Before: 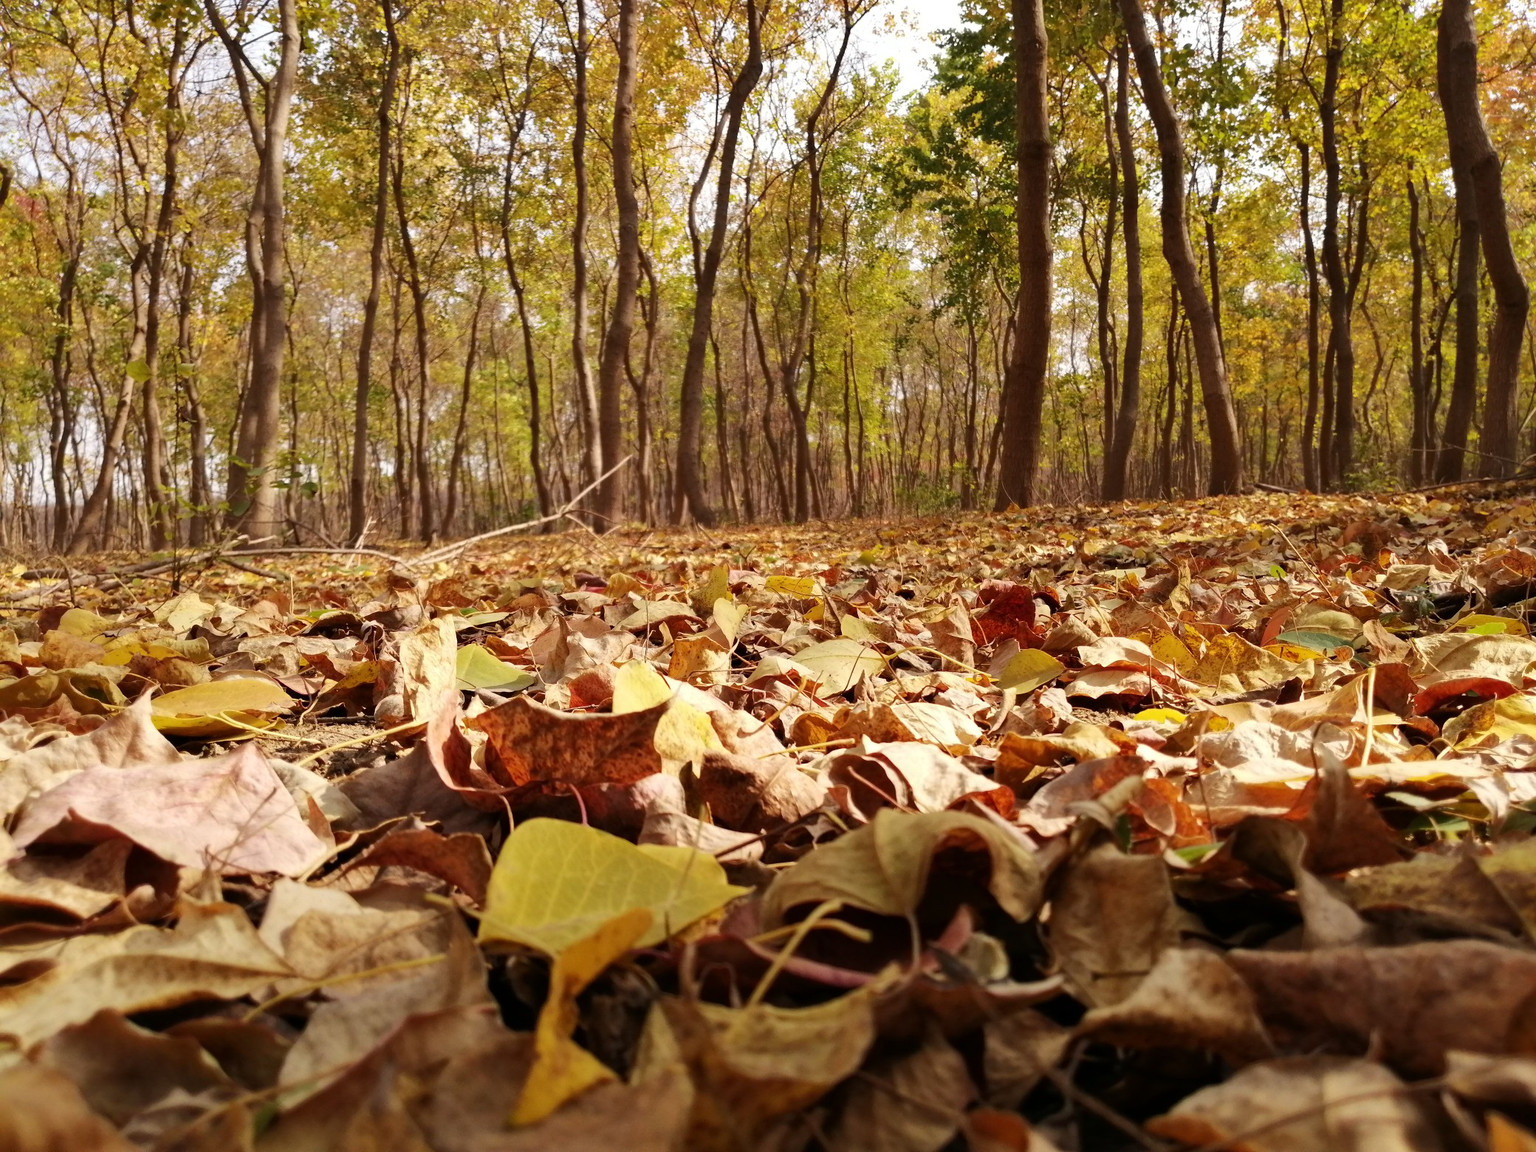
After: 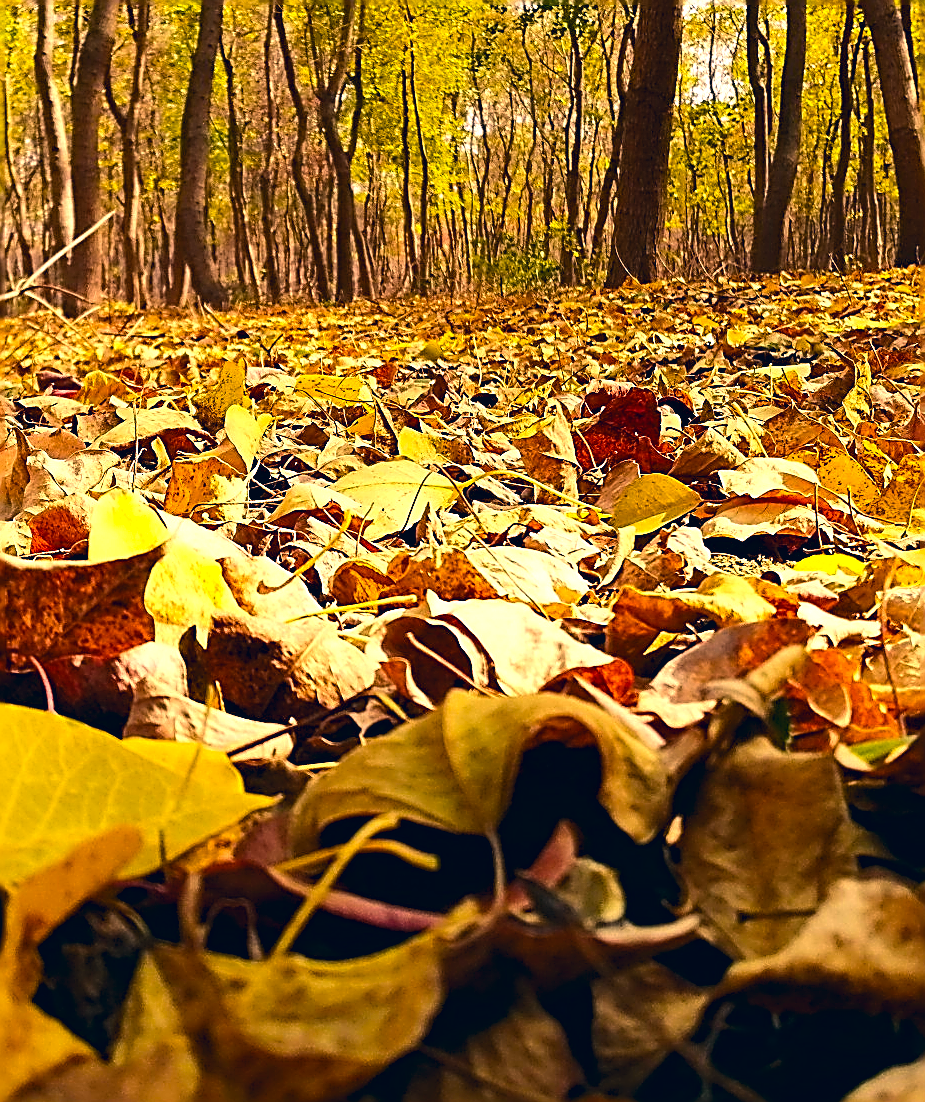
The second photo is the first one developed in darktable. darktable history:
color correction: highlights a* 10.37, highlights b* 14.54, shadows a* -9.77, shadows b* -14.97
color balance rgb: perceptual saturation grading › global saturation 14.913%, global vibrance 23.926%
crop: left 35.653%, top 25.978%, right 19.841%, bottom 3.351%
sharpen: amount 1.991
contrast brightness saturation: contrast 0.151, brightness -0.009, saturation 0.1
exposure: exposure 0.208 EV, compensate highlight preservation false
tone equalizer: -8 EV -0.453 EV, -7 EV -0.417 EV, -6 EV -0.363 EV, -5 EV -0.202 EV, -3 EV 0.247 EV, -2 EV 0.31 EV, -1 EV 0.383 EV, +0 EV 0.447 EV
